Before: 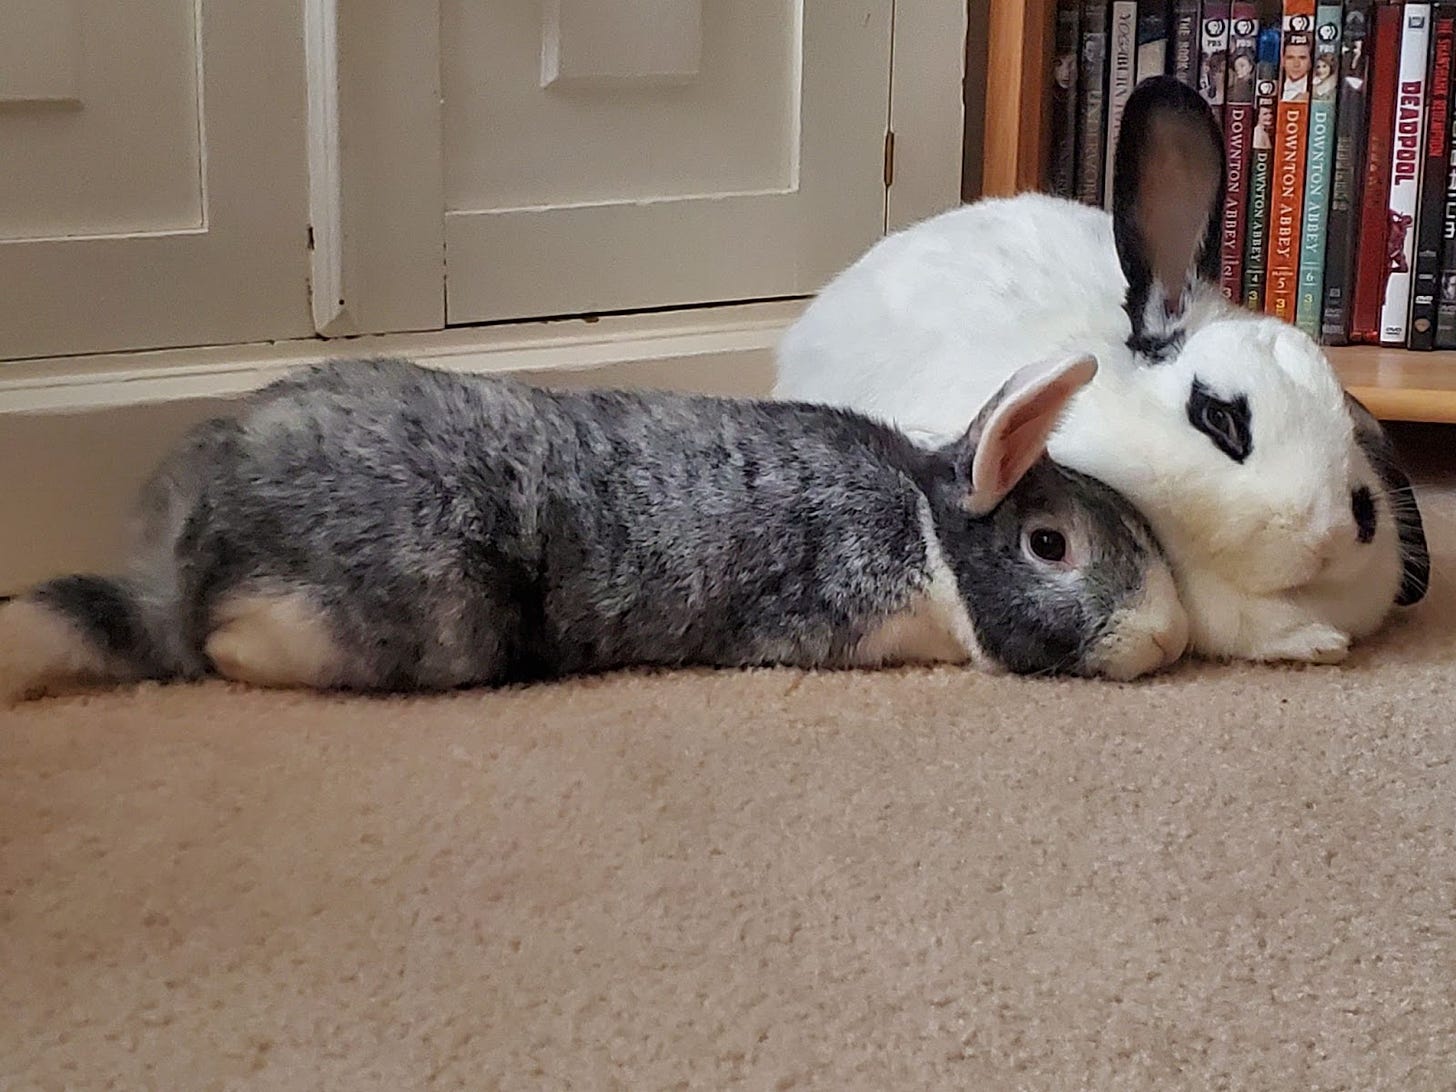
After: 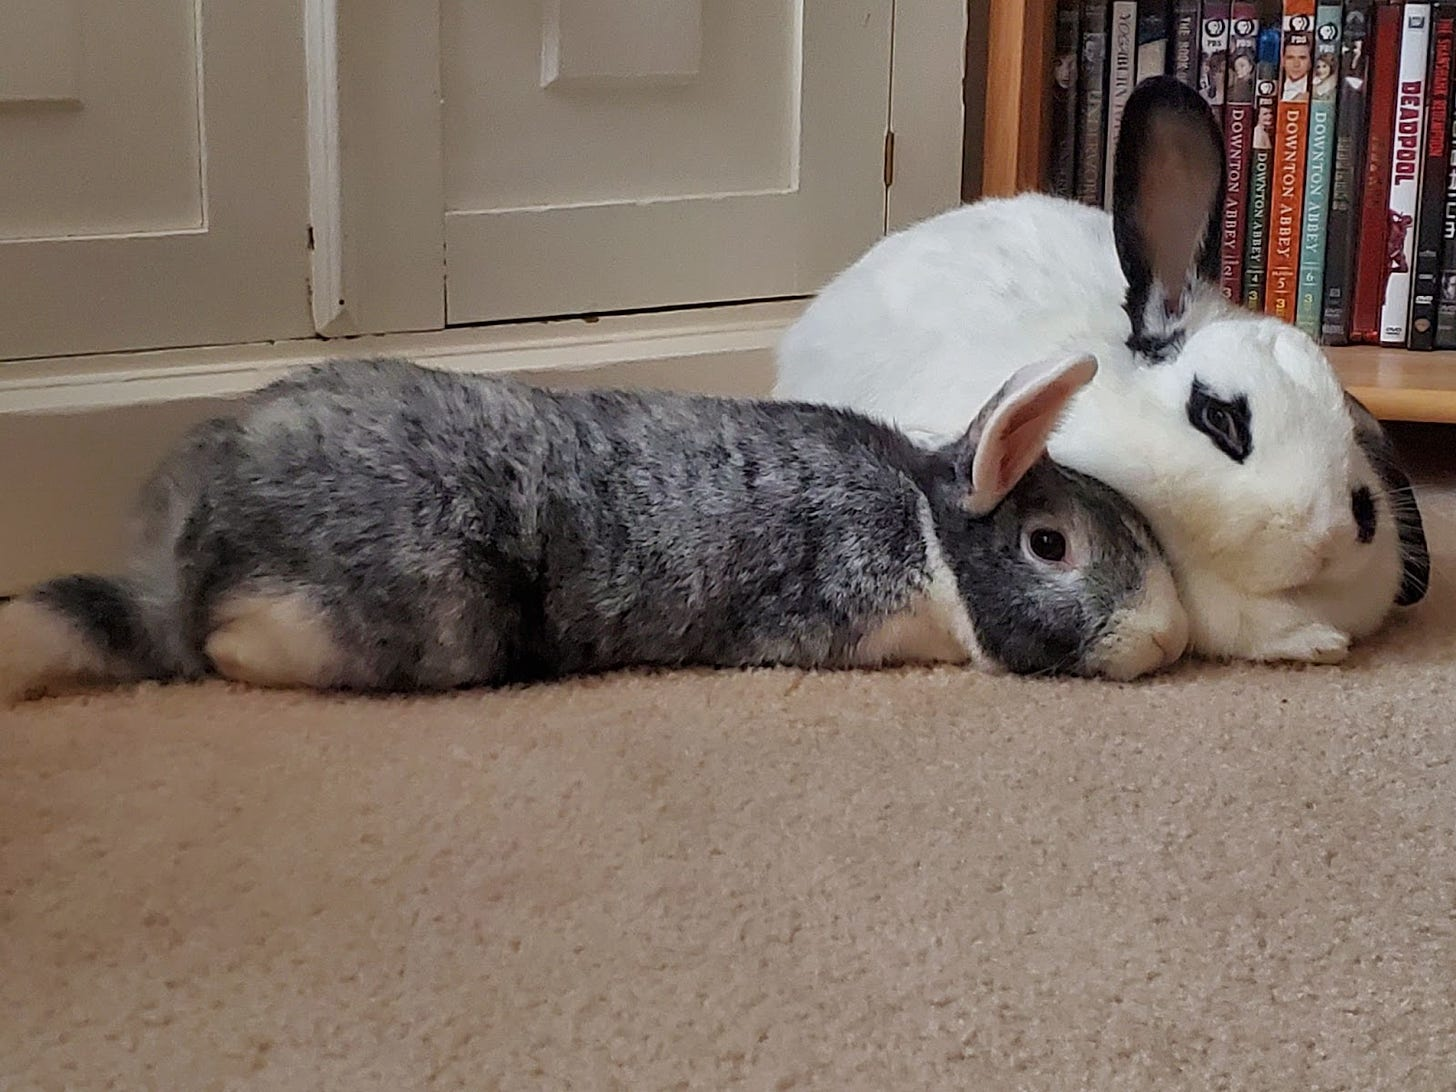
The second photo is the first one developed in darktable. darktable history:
exposure: exposure -0.144 EV, compensate exposure bias true, compensate highlight preservation false
